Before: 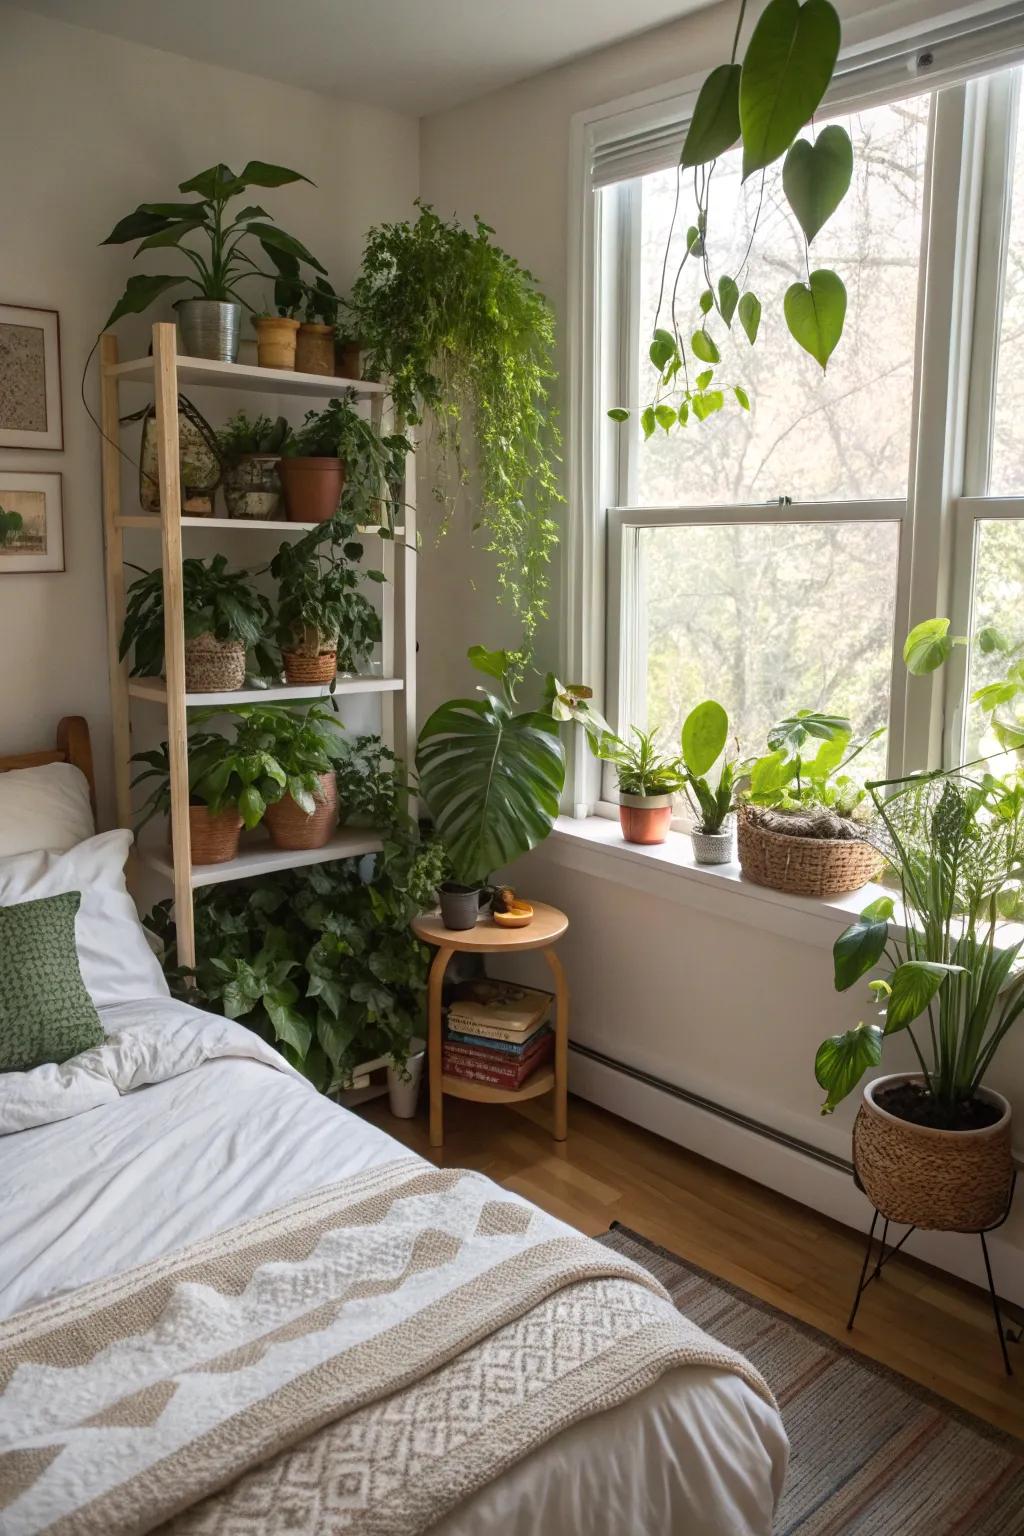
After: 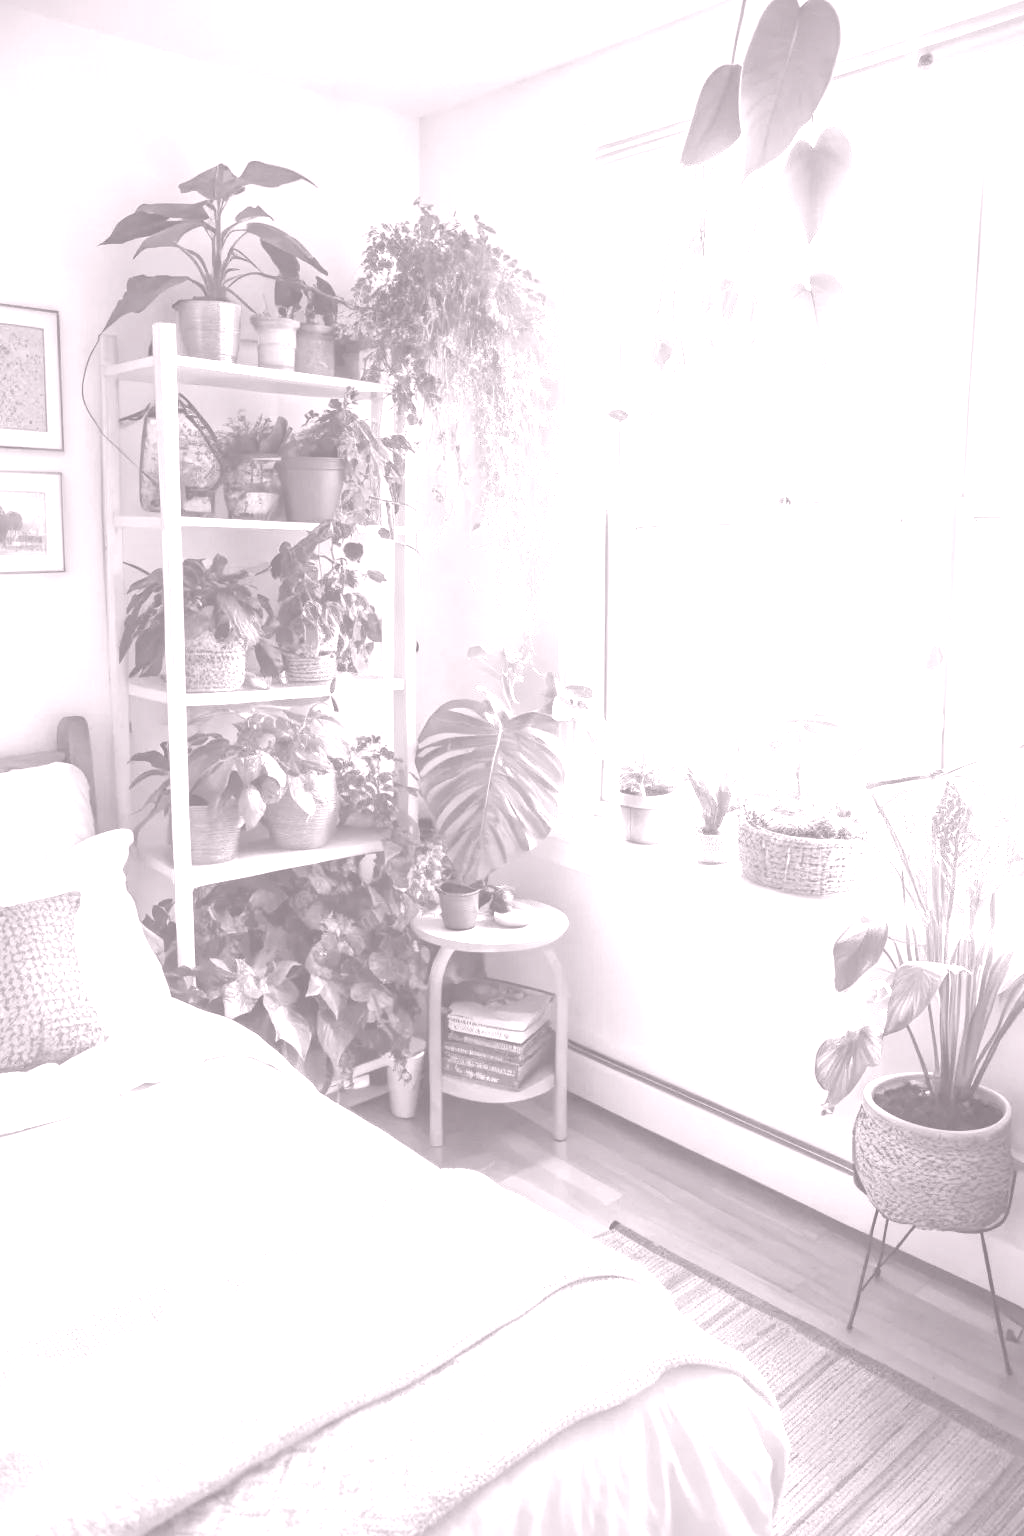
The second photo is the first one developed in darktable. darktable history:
exposure: exposure 0.935 EV, compensate highlight preservation false
tone curve: curves: ch0 [(0, 0) (0.003, 0.032) (0.011, 0.04) (0.025, 0.058) (0.044, 0.084) (0.069, 0.107) (0.1, 0.13) (0.136, 0.158) (0.177, 0.193) (0.224, 0.236) (0.277, 0.283) (0.335, 0.335) (0.399, 0.399) (0.468, 0.467) (0.543, 0.533) (0.623, 0.612) (0.709, 0.698) (0.801, 0.776) (0.898, 0.848) (1, 1)], preserve colors none
colorize: hue 25.2°, saturation 83%, source mix 82%, lightness 79%, version 1
